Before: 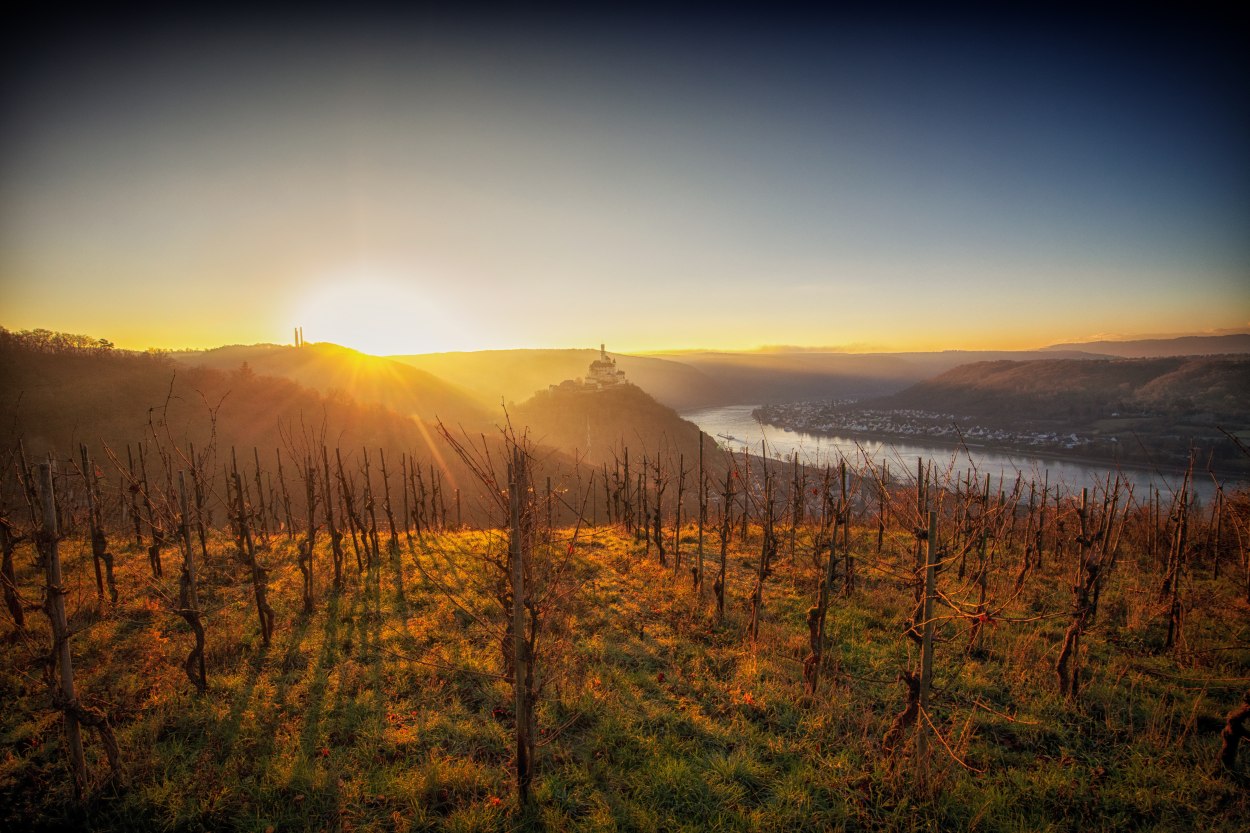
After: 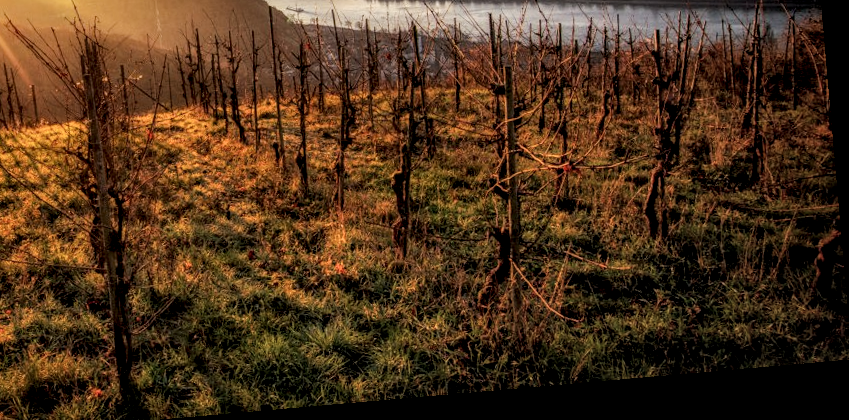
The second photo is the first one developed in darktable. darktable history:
rotate and perspective: rotation -4.98°, automatic cropping off
crop and rotate: left 35.509%, top 50.238%, bottom 4.934%
local contrast: highlights 79%, shadows 56%, detail 175%, midtone range 0.428
filmic rgb: black relative exposure -7.65 EV, white relative exposure 4.56 EV, hardness 3.61
